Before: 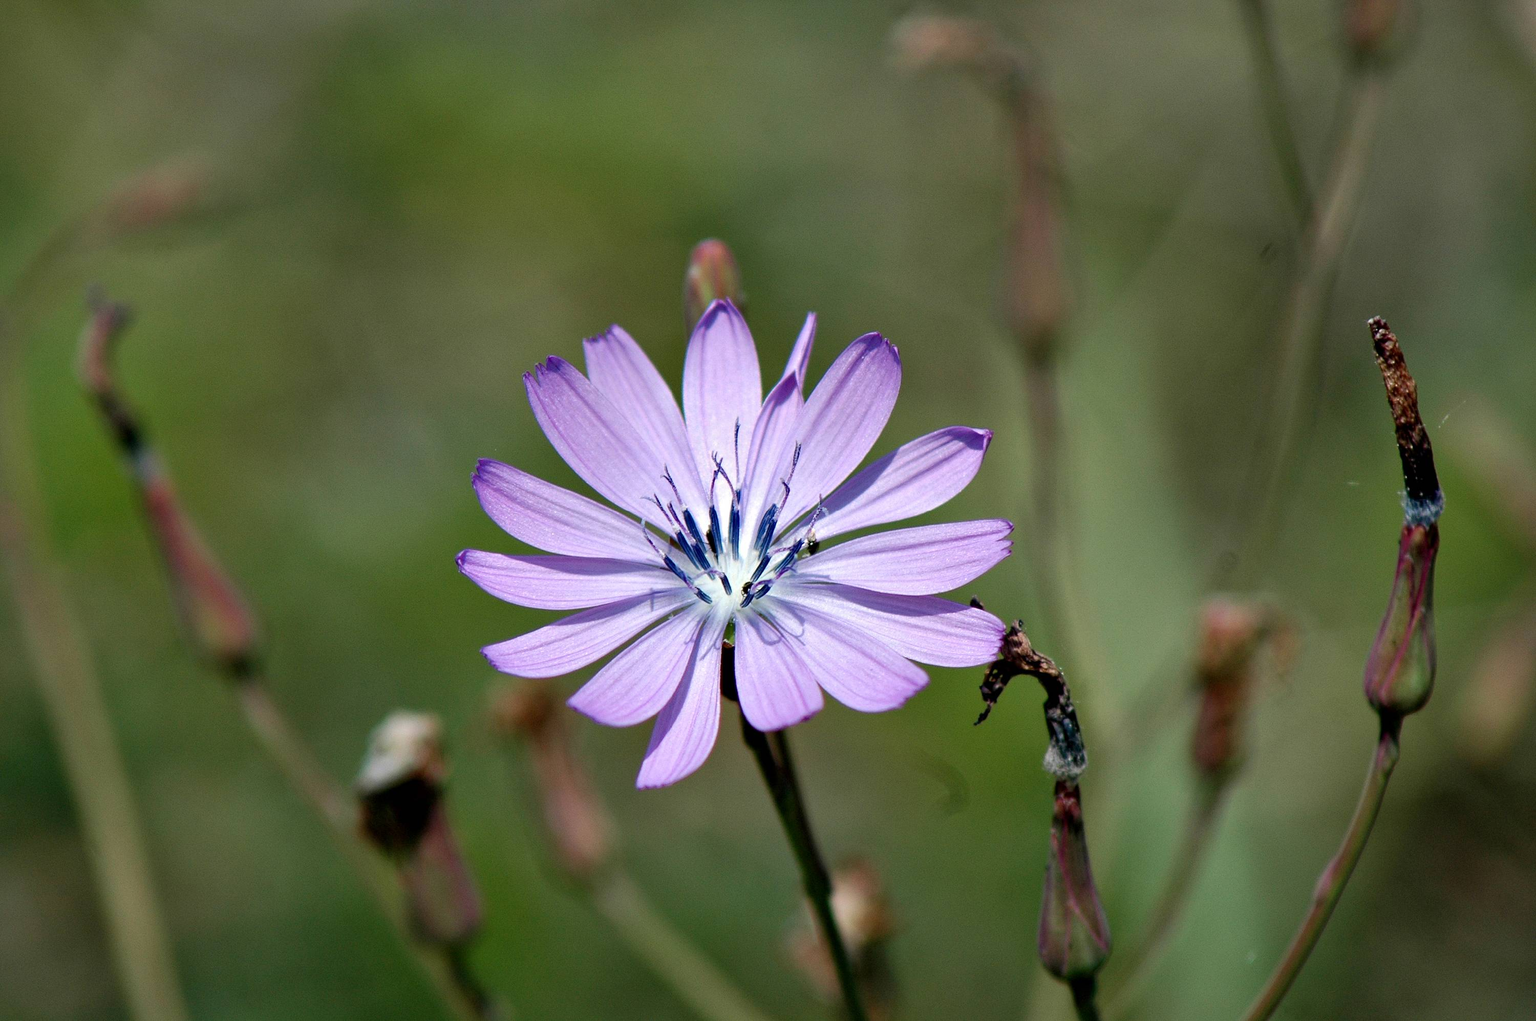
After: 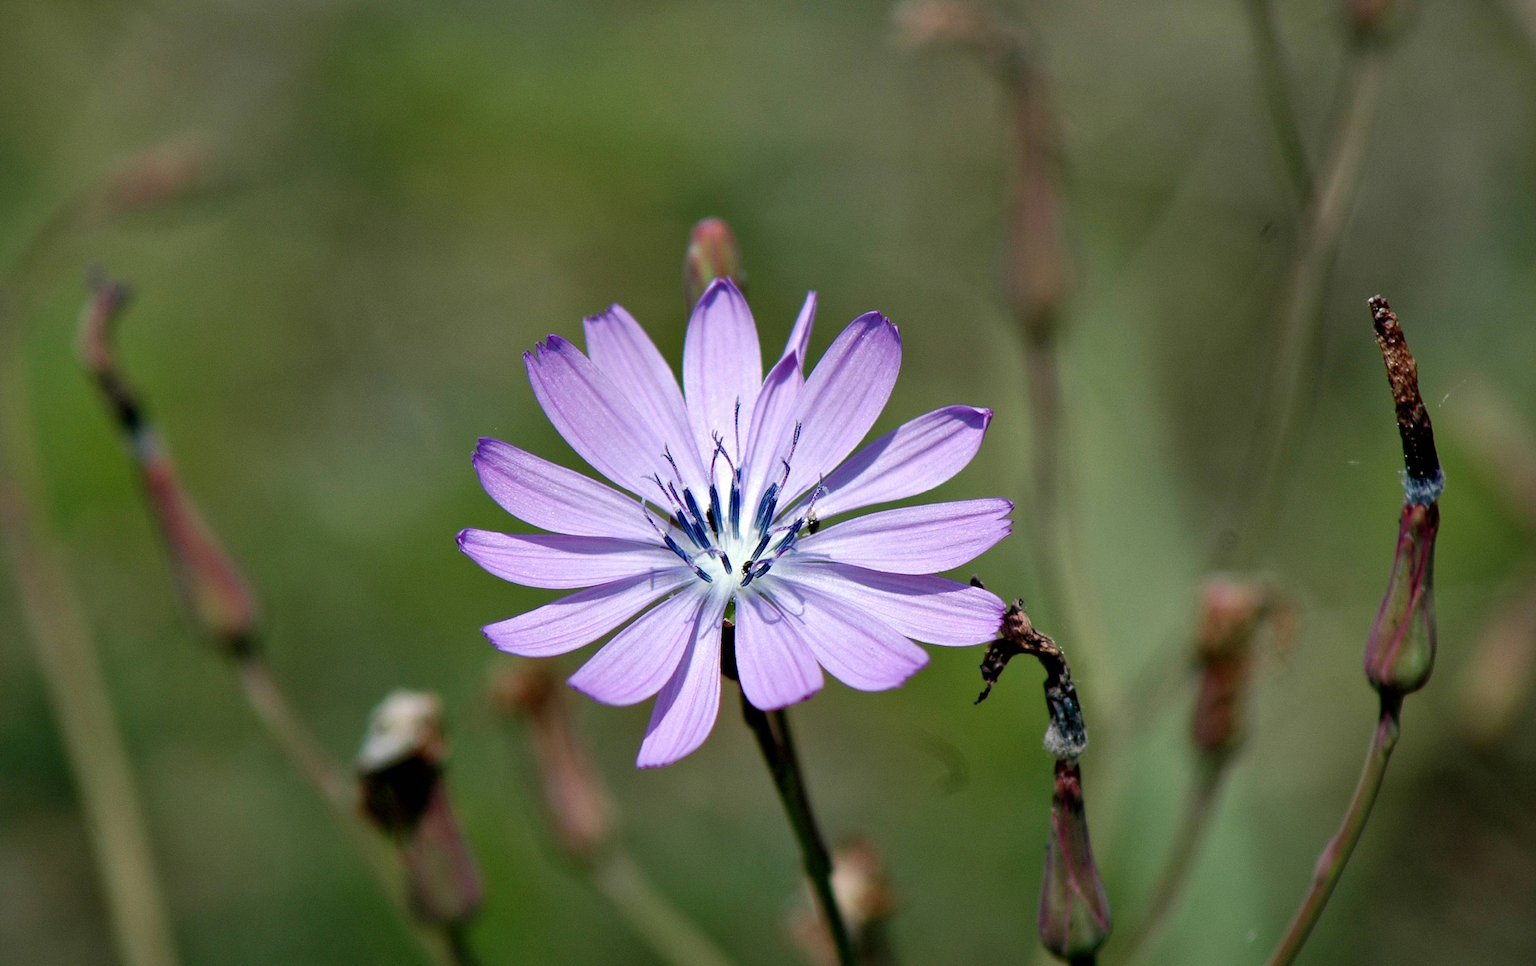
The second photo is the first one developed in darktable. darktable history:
crop and rotate: top 2.165%, bottom 3.198%
